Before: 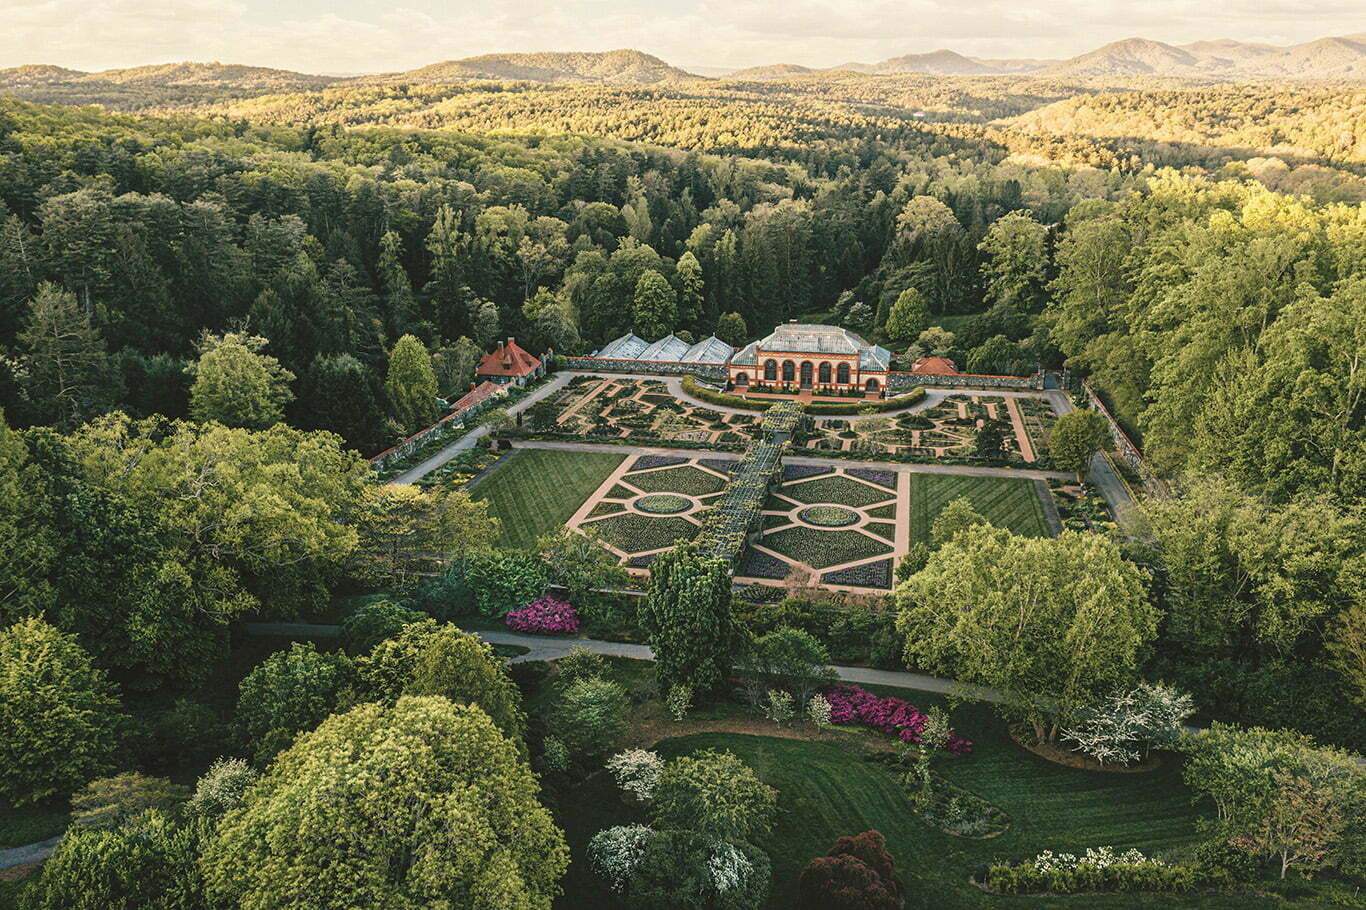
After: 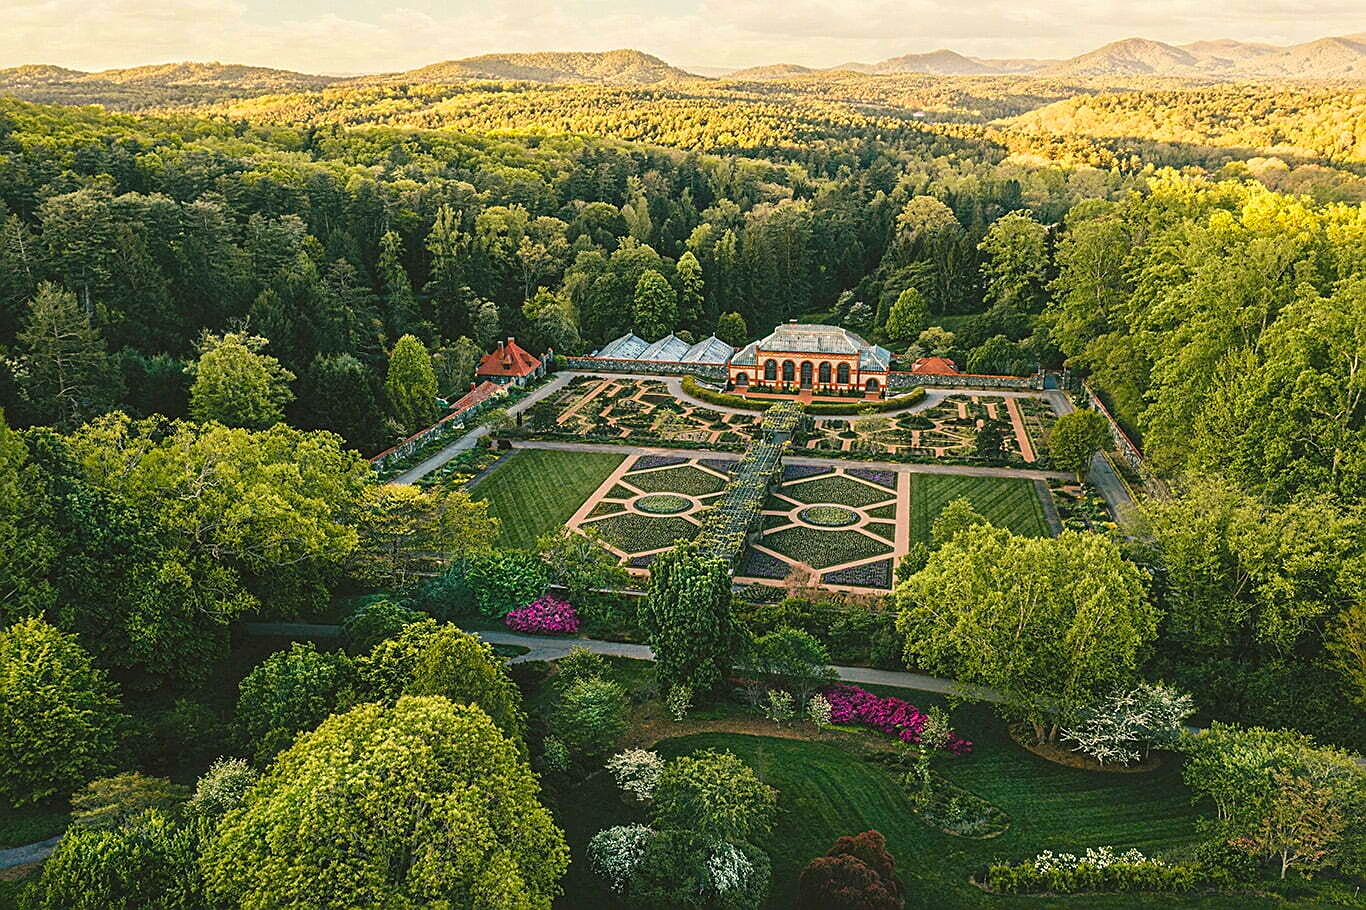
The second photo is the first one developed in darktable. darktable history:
sharpen: on, module defaults
contrast brightness saturation: saturation 0.506
